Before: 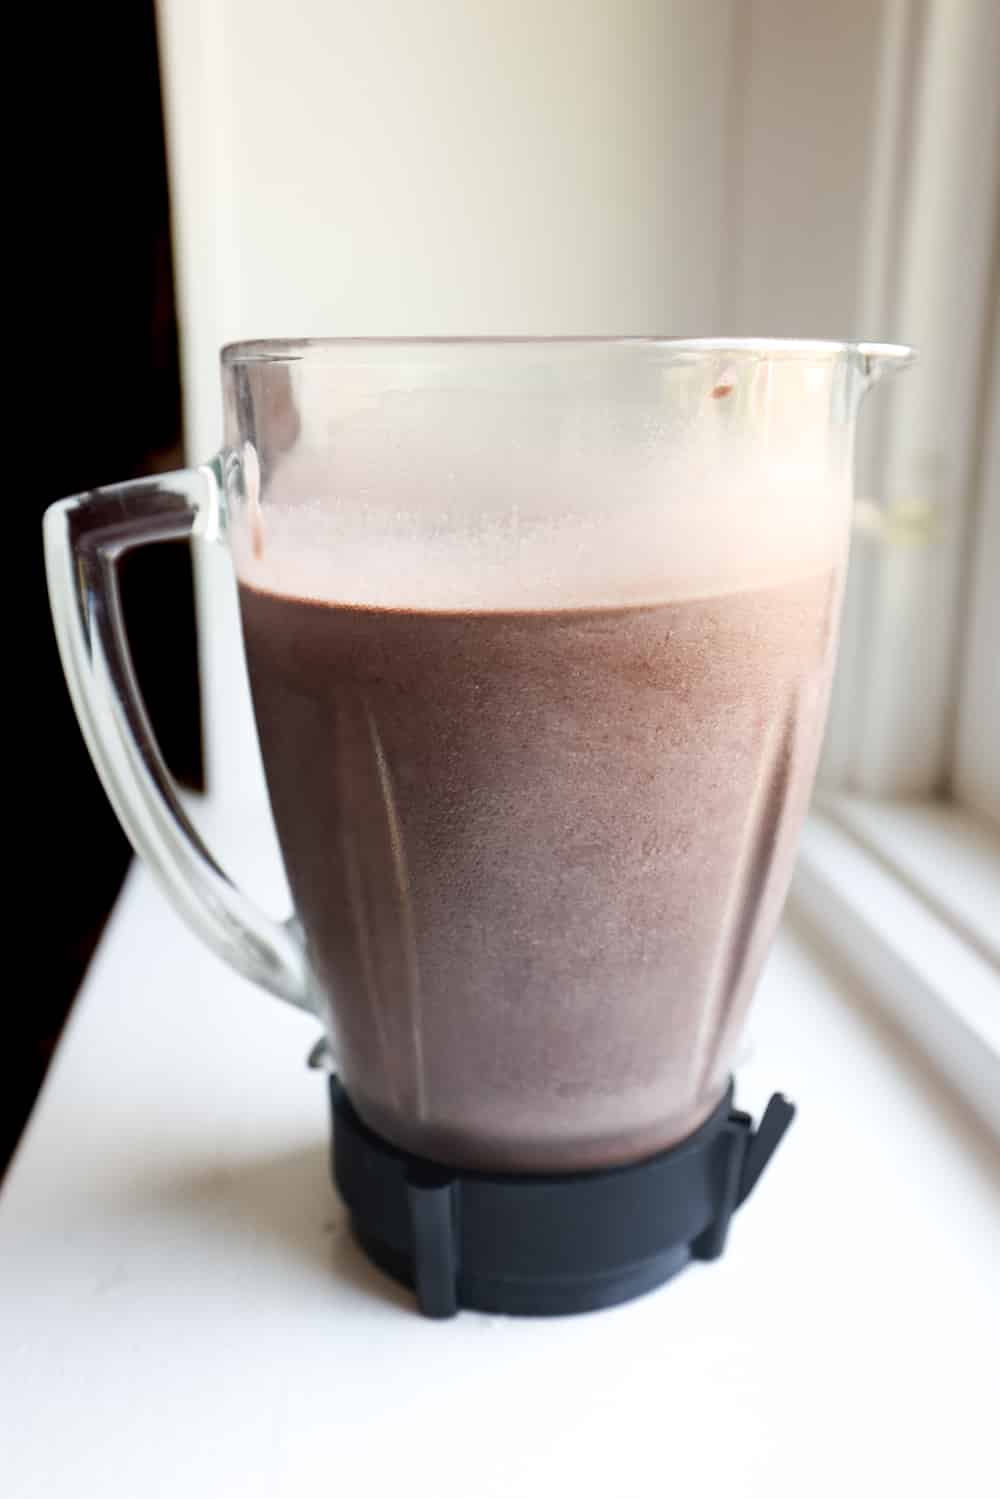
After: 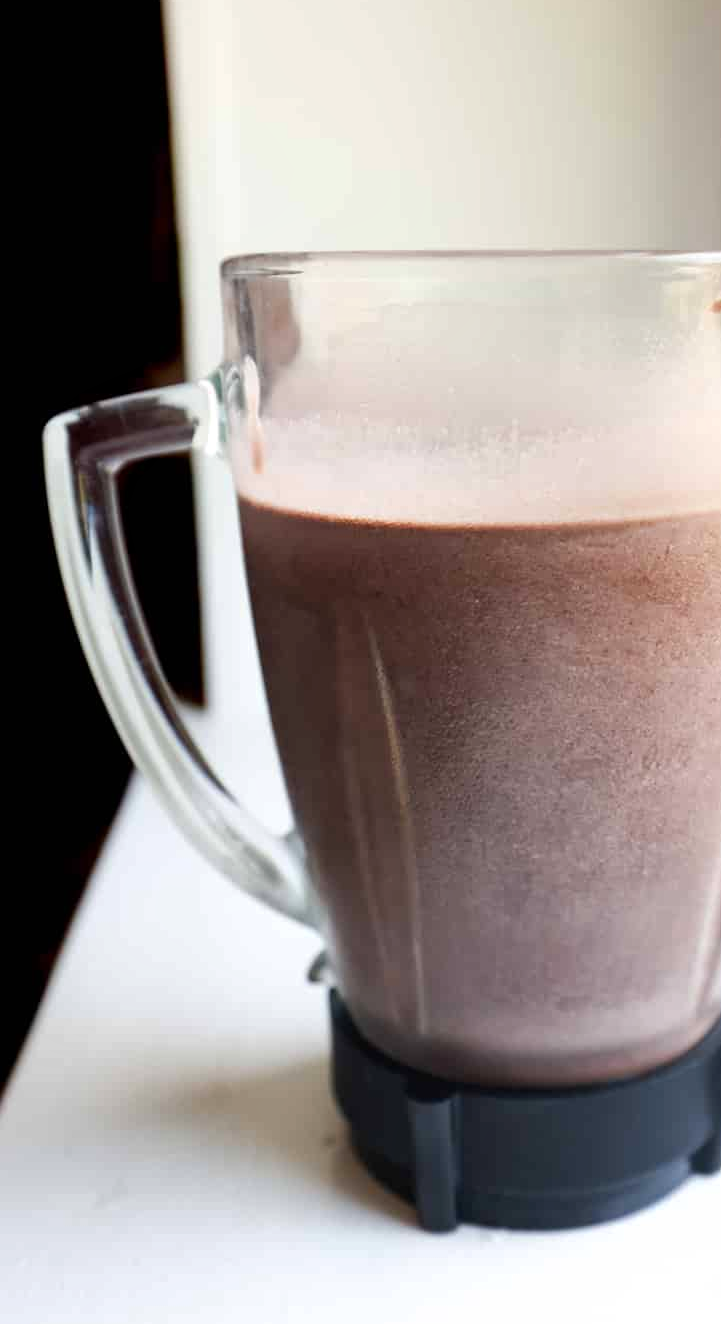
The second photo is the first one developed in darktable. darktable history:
tone equalizer: edges refinement/feathering 500, mask exposure compensation -1.57 EV, preserve details no
crop: top 5.797%, right 27.882%, bottom 5.623%
contrast brightness saturation: saturation 0.124
local contrast: mode bilateral grid, contrast 9, coarseness 24, detail 115%, midtone range 0.2
